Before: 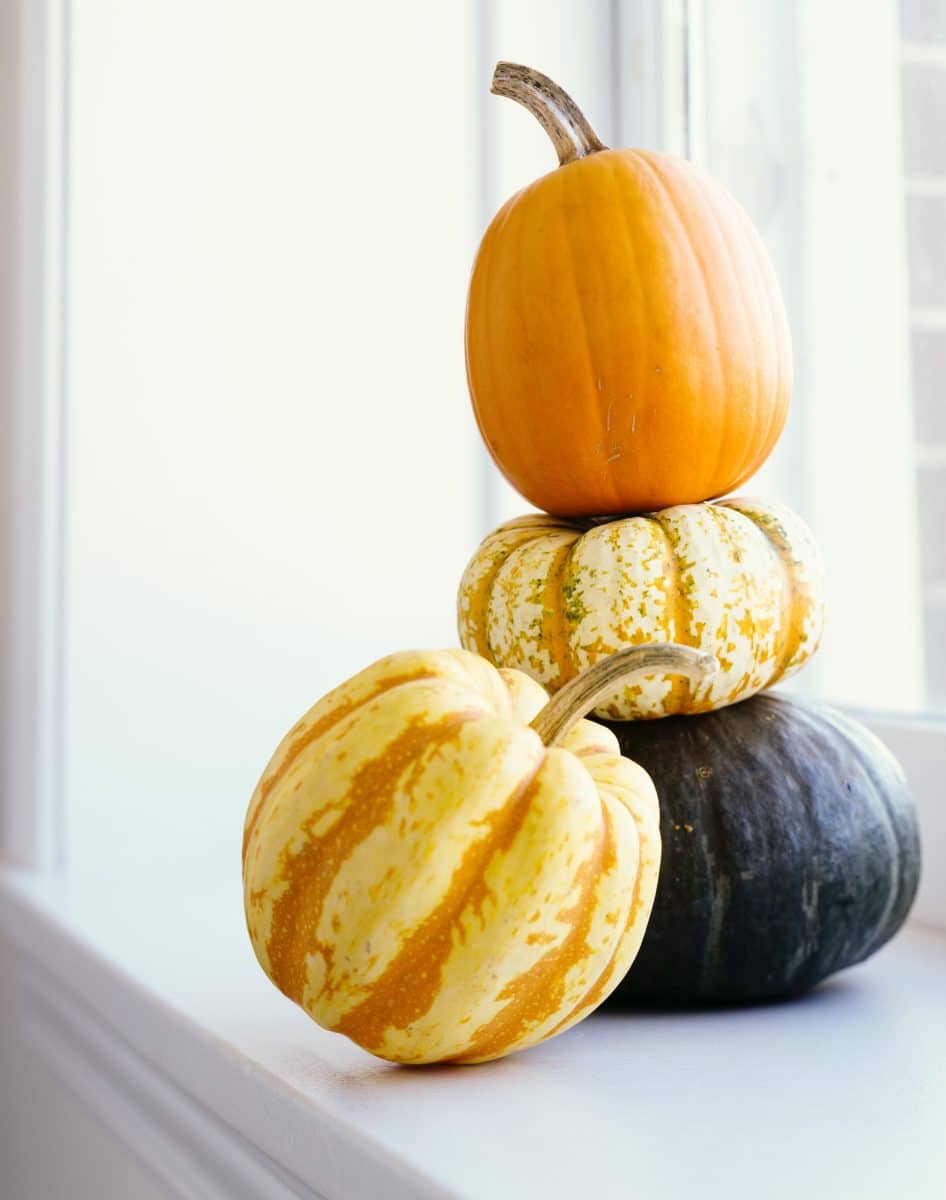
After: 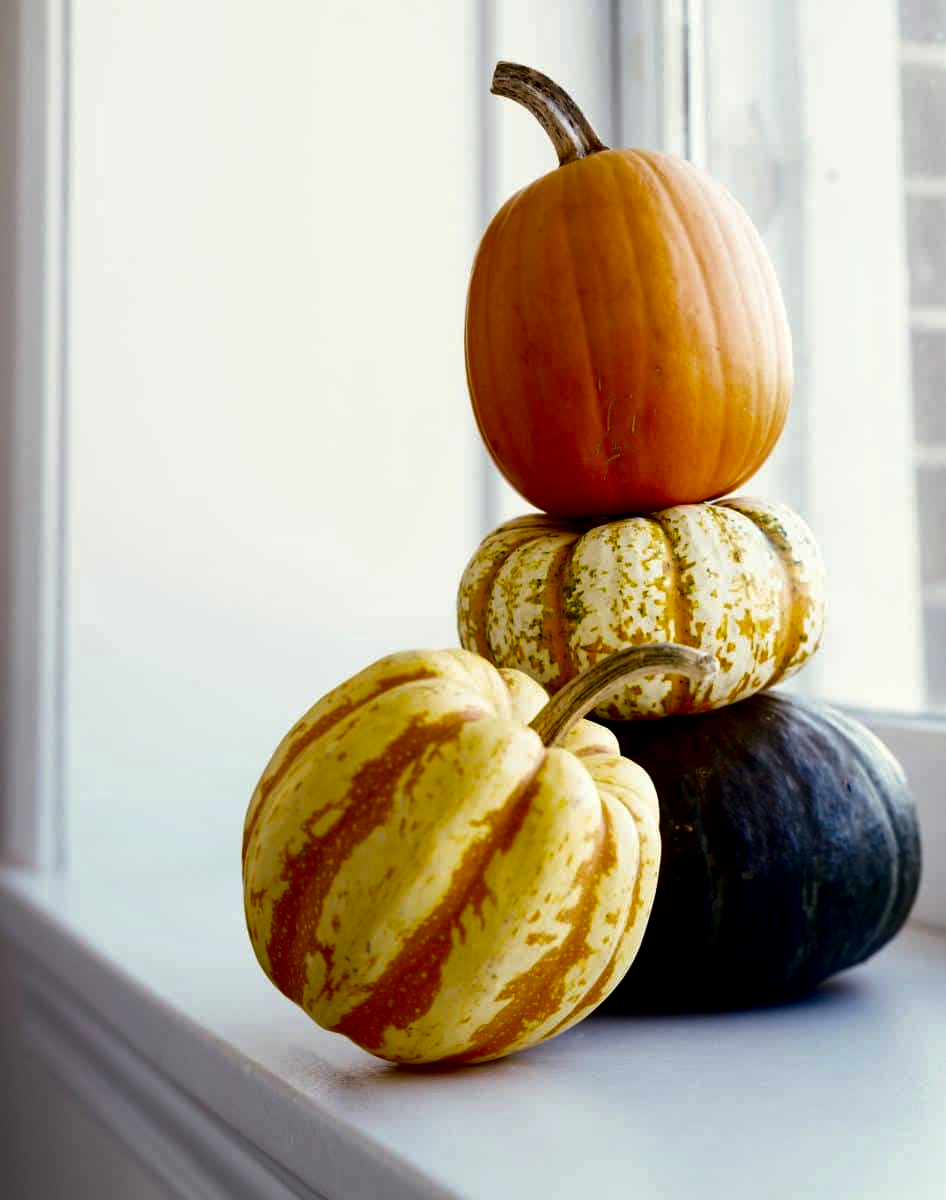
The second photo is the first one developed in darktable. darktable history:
local contrast: highlights 104%, shadows 103%, detail 119%, midtone range 0.2
contrast brightness saturation: contrast 0.091, brightness -0.576, saturation 0.172
